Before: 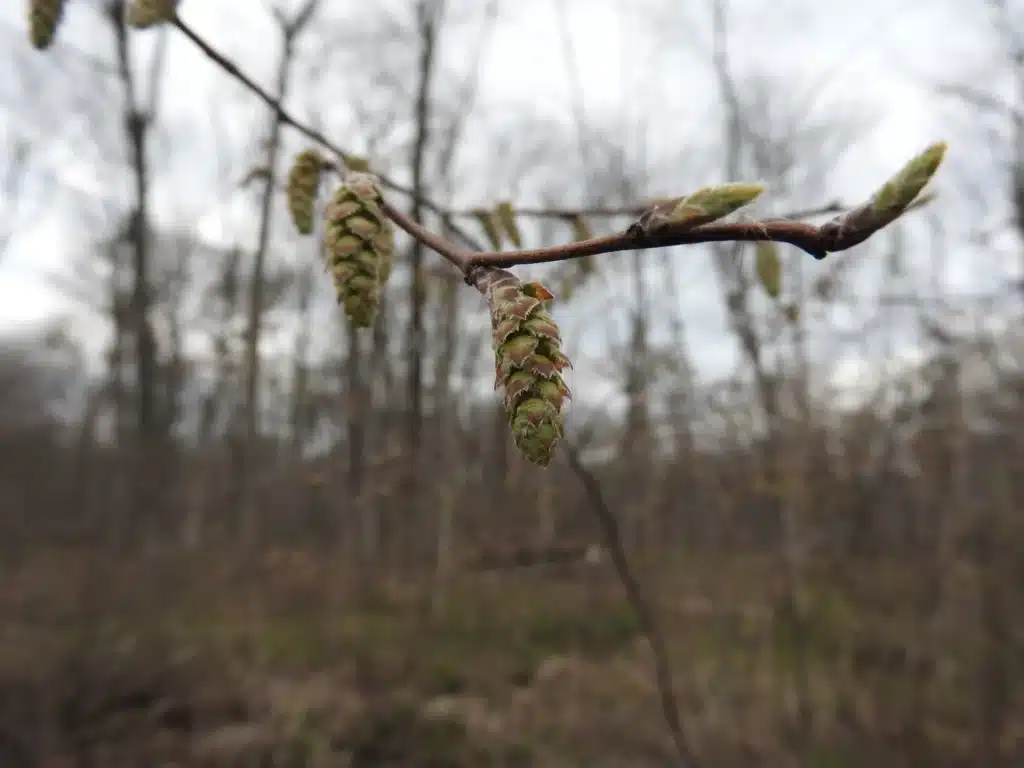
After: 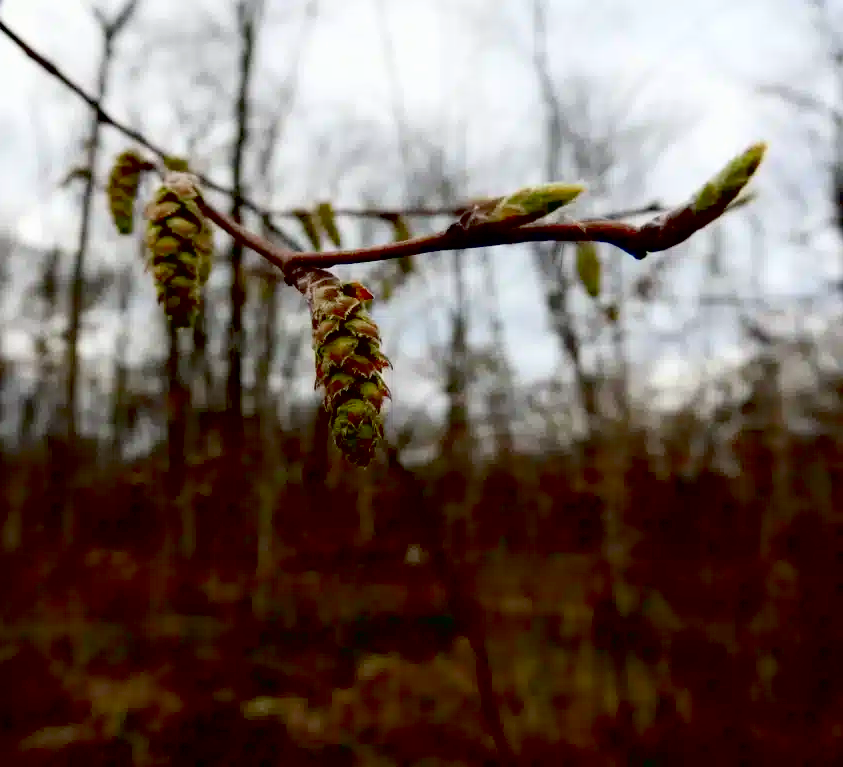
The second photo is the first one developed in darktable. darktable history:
crop: left 17.582%, bottom 0.031%
contrast brightness saturation: contrast 0.16, saturation 0.32
exposure: black level correction 0.056, exposure -0.039 EV, compensate highlight preservation false
white balance: emerald 1
